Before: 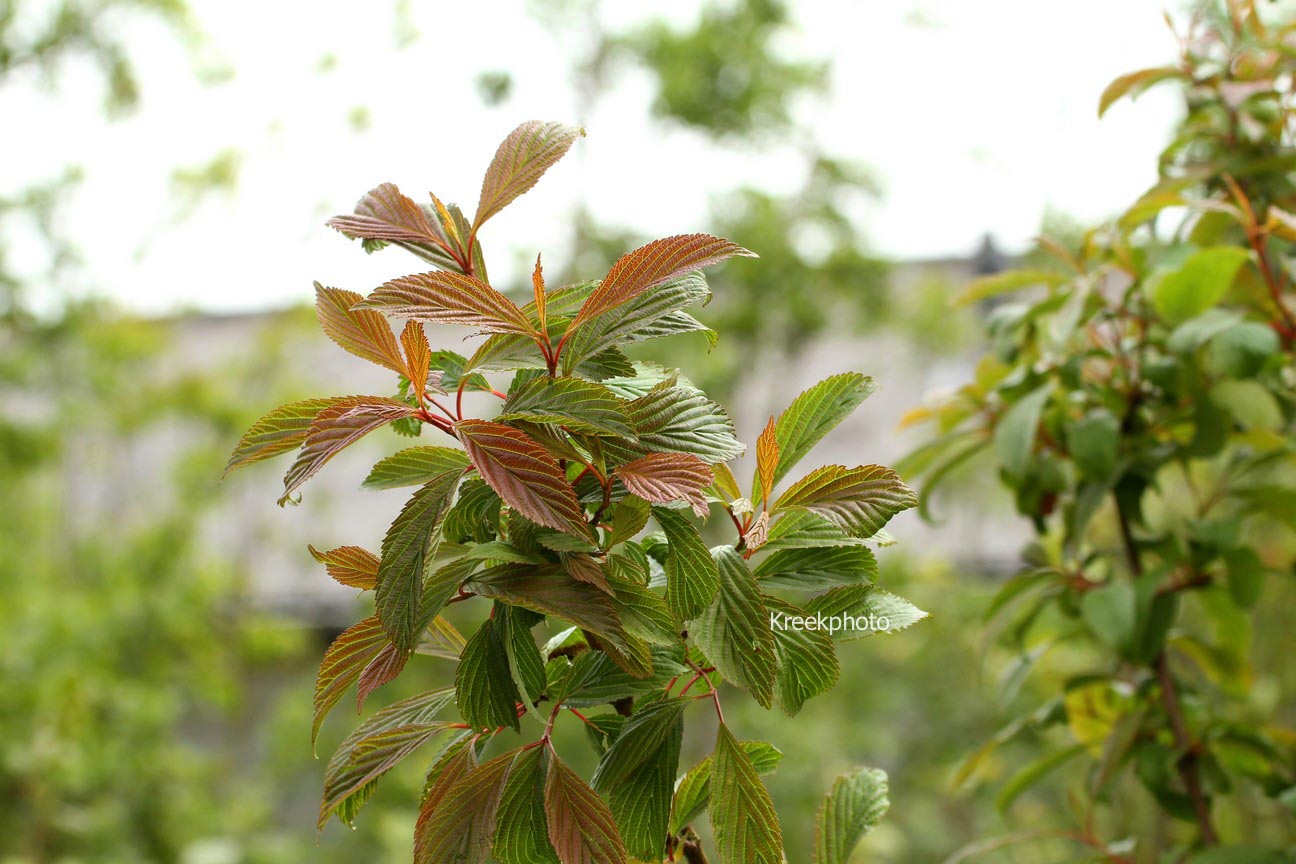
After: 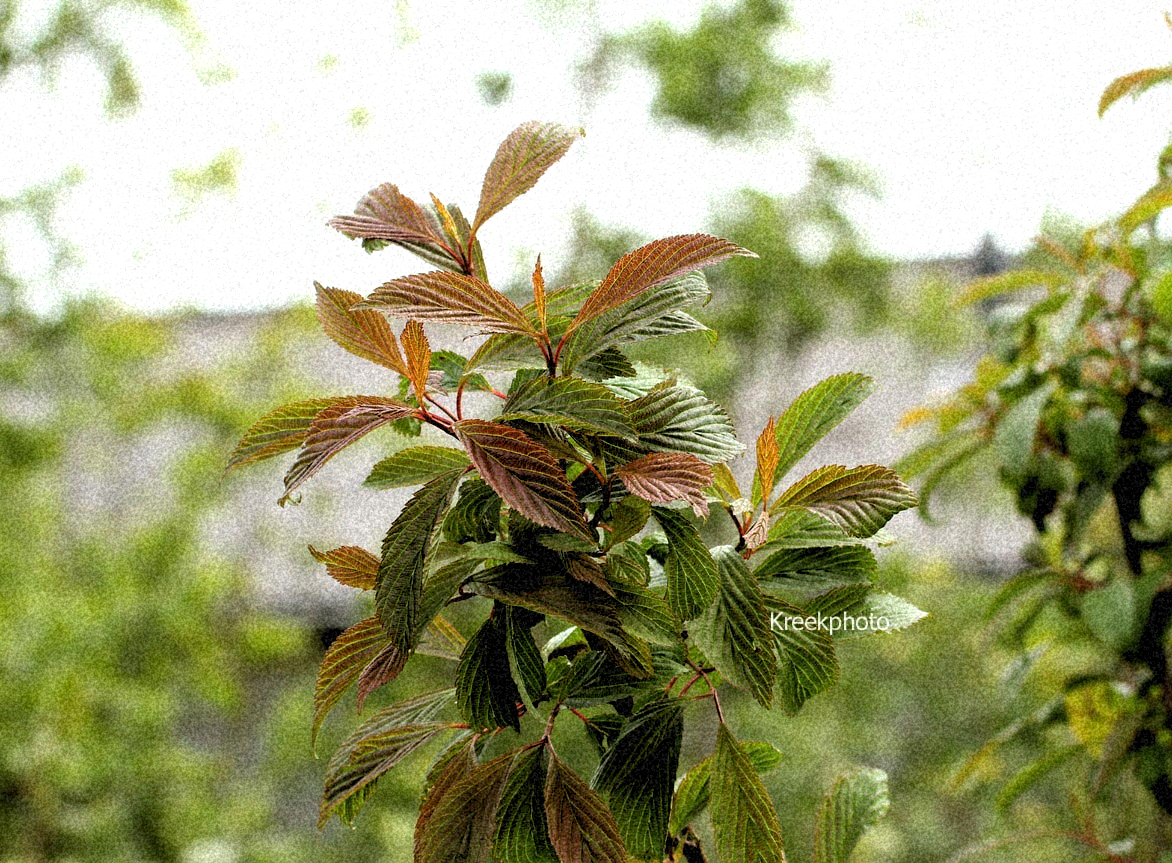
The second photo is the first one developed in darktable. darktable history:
crop: right 9.509%, bottom 0.031%
grain: coarseness 46.9 ISO, strength 50.21%, mid-tones bias 0%
rgb levels: levels [[0.034, 0.472, 0.904], [0, 0.5, 1], [0, 0.5, 1]]
